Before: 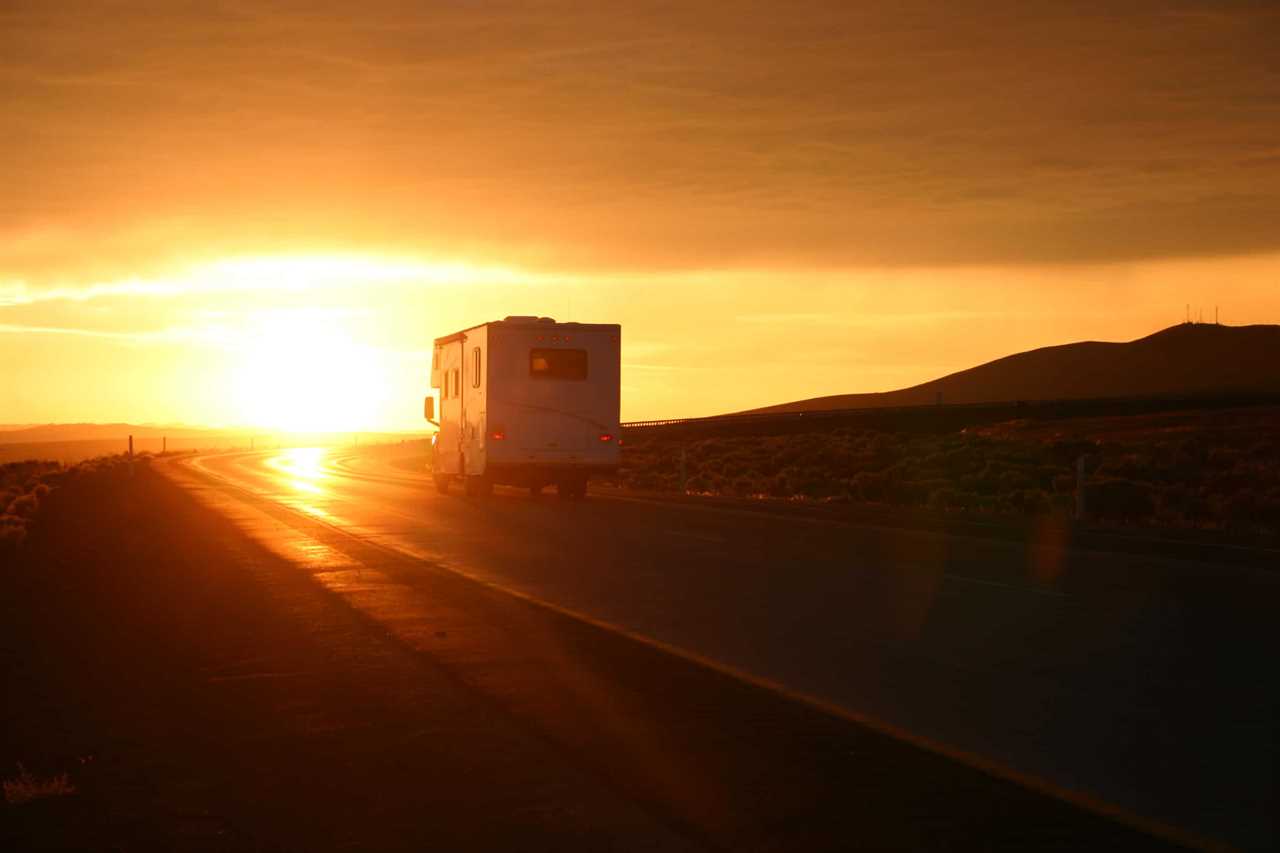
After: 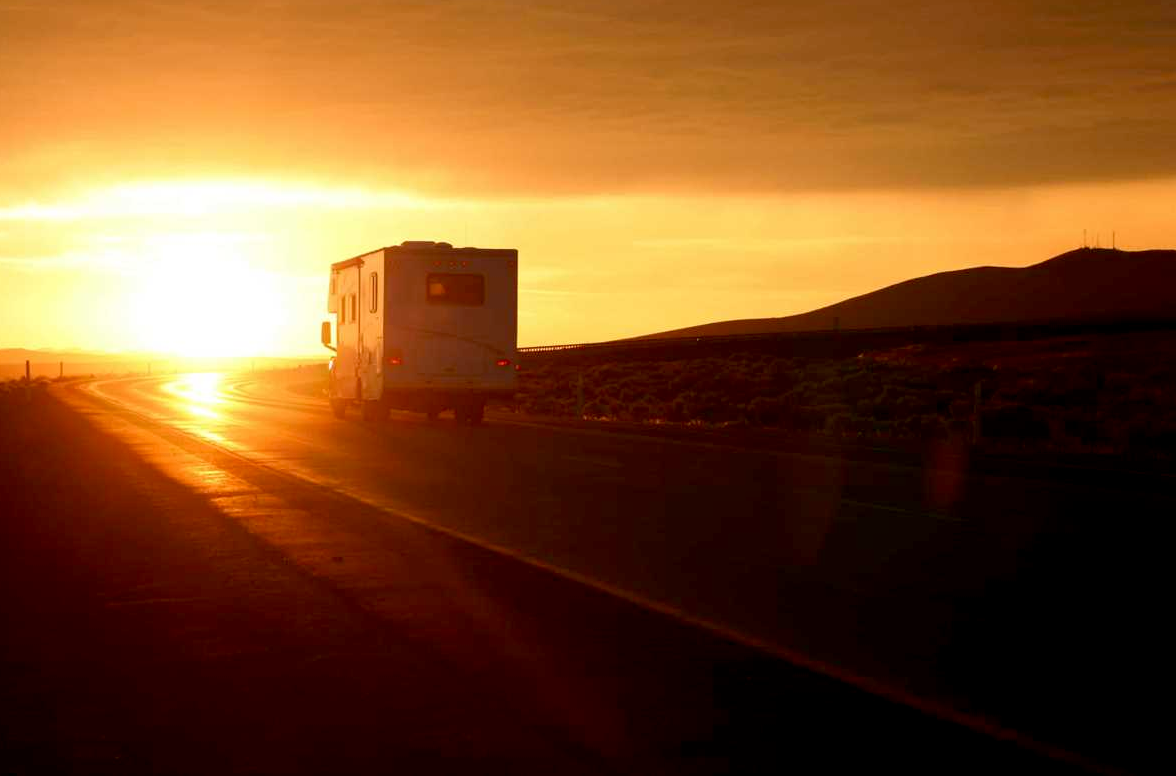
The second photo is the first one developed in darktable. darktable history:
exposure: black level correction 0.006, compensate highlight preservation false
crop and rotate: left 8.095%, top 8.936%
